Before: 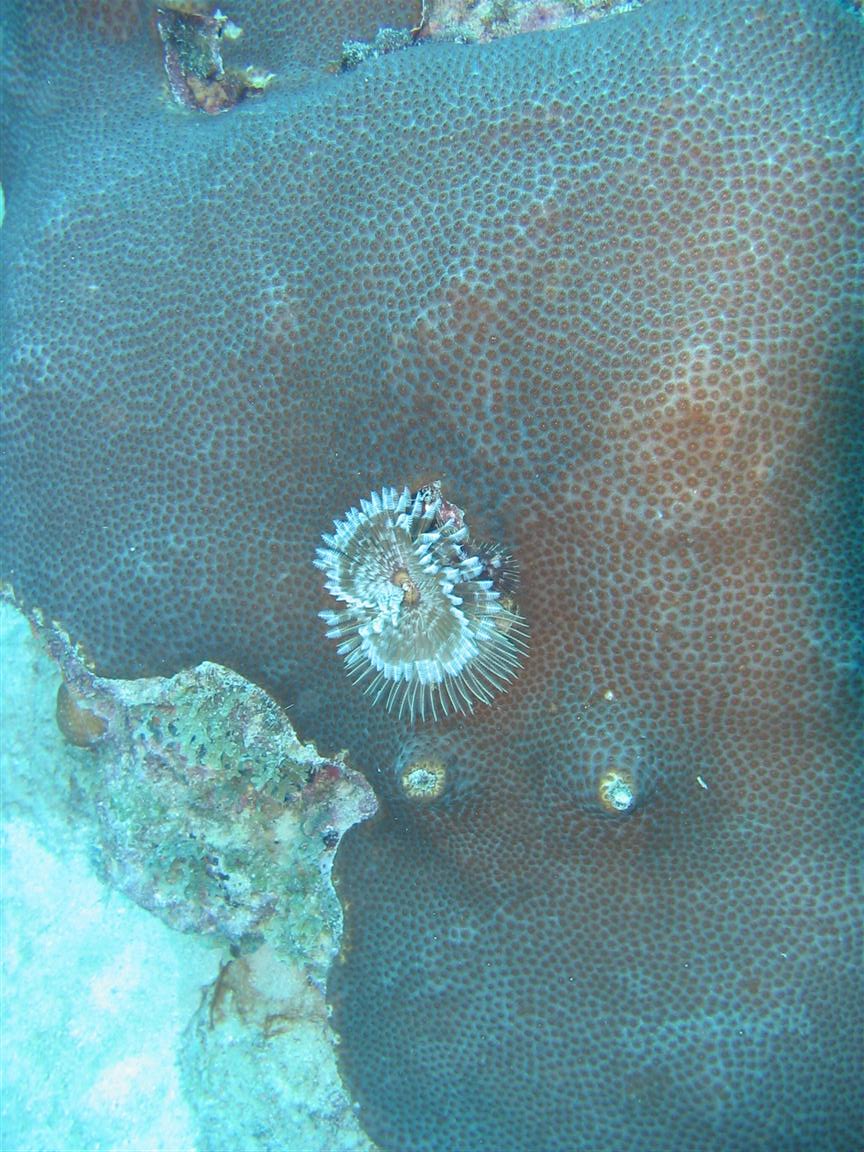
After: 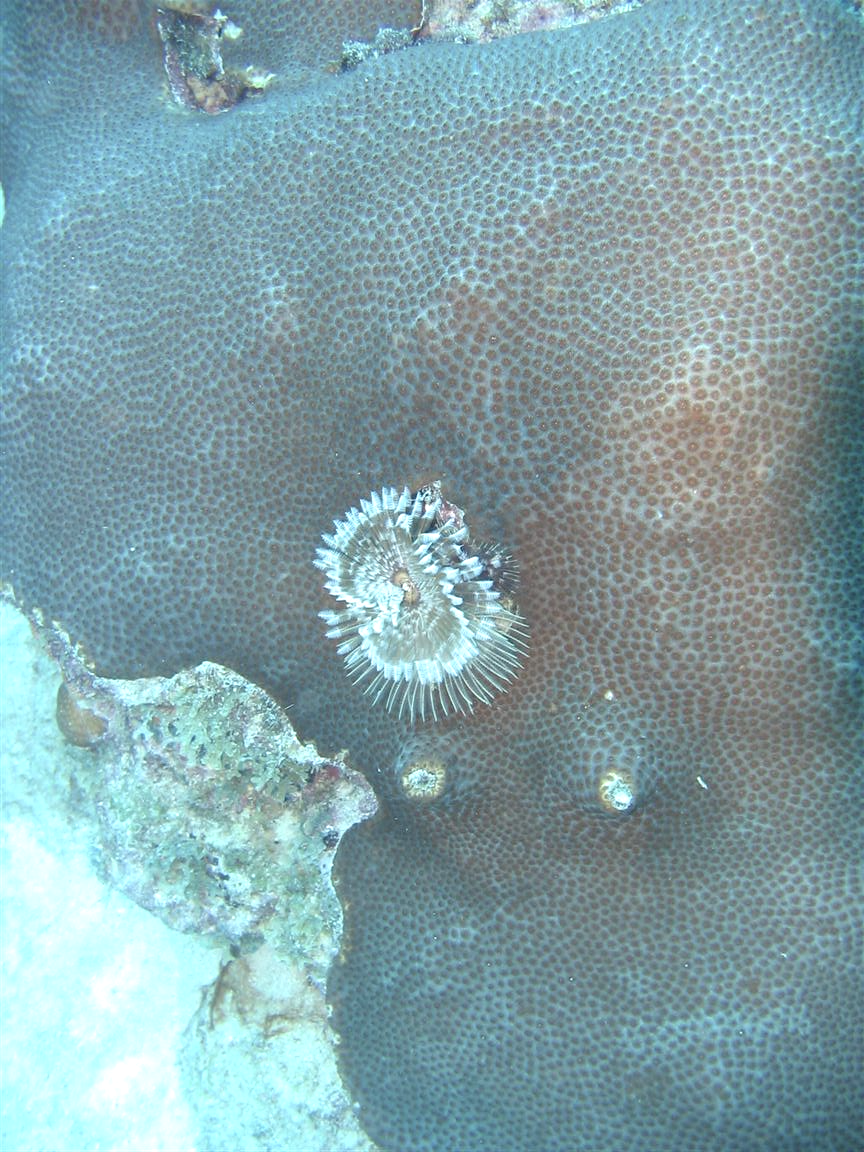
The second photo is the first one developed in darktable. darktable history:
color balance: input saturation 100.43%, contrast fulcrum 14.22%, output saturation 70.41%
exposure: black level correction 0.005, exposure 0.417 EV, compensate highlight preservation false
